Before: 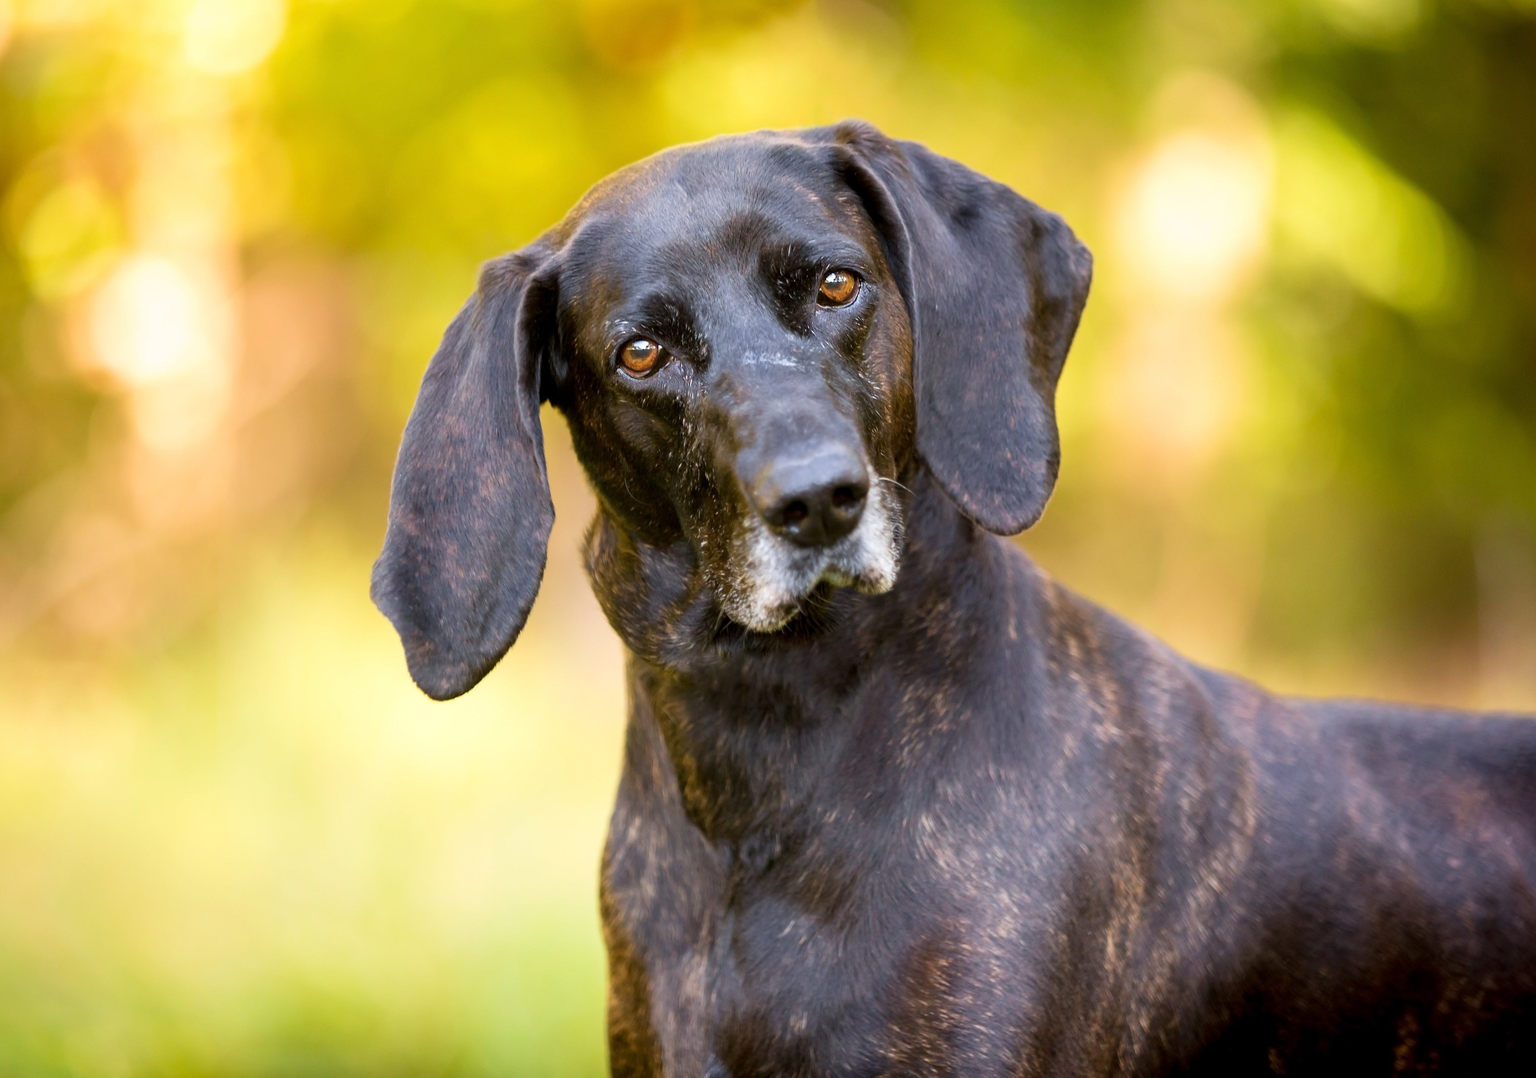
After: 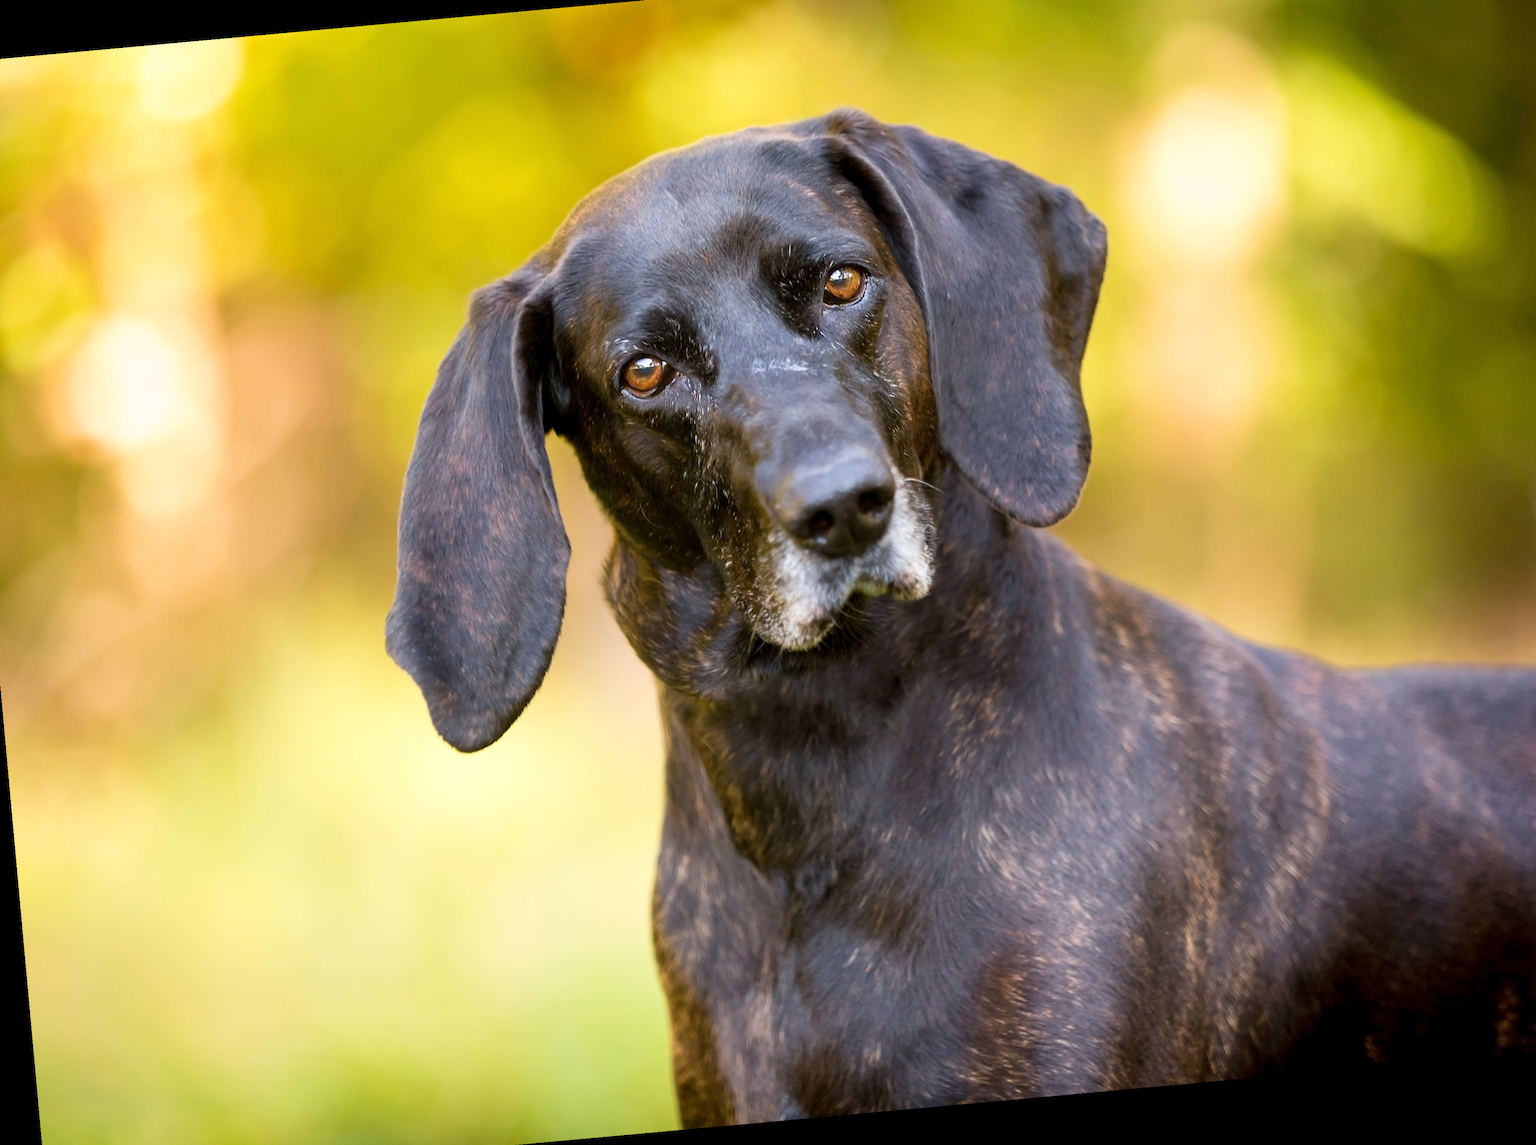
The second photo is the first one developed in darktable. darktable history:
crop: left 3.305%, top 6.436%, right 6.389%, bottom 3.258%
rotate and perspective: rotation -5.2°, automatic cropping off
